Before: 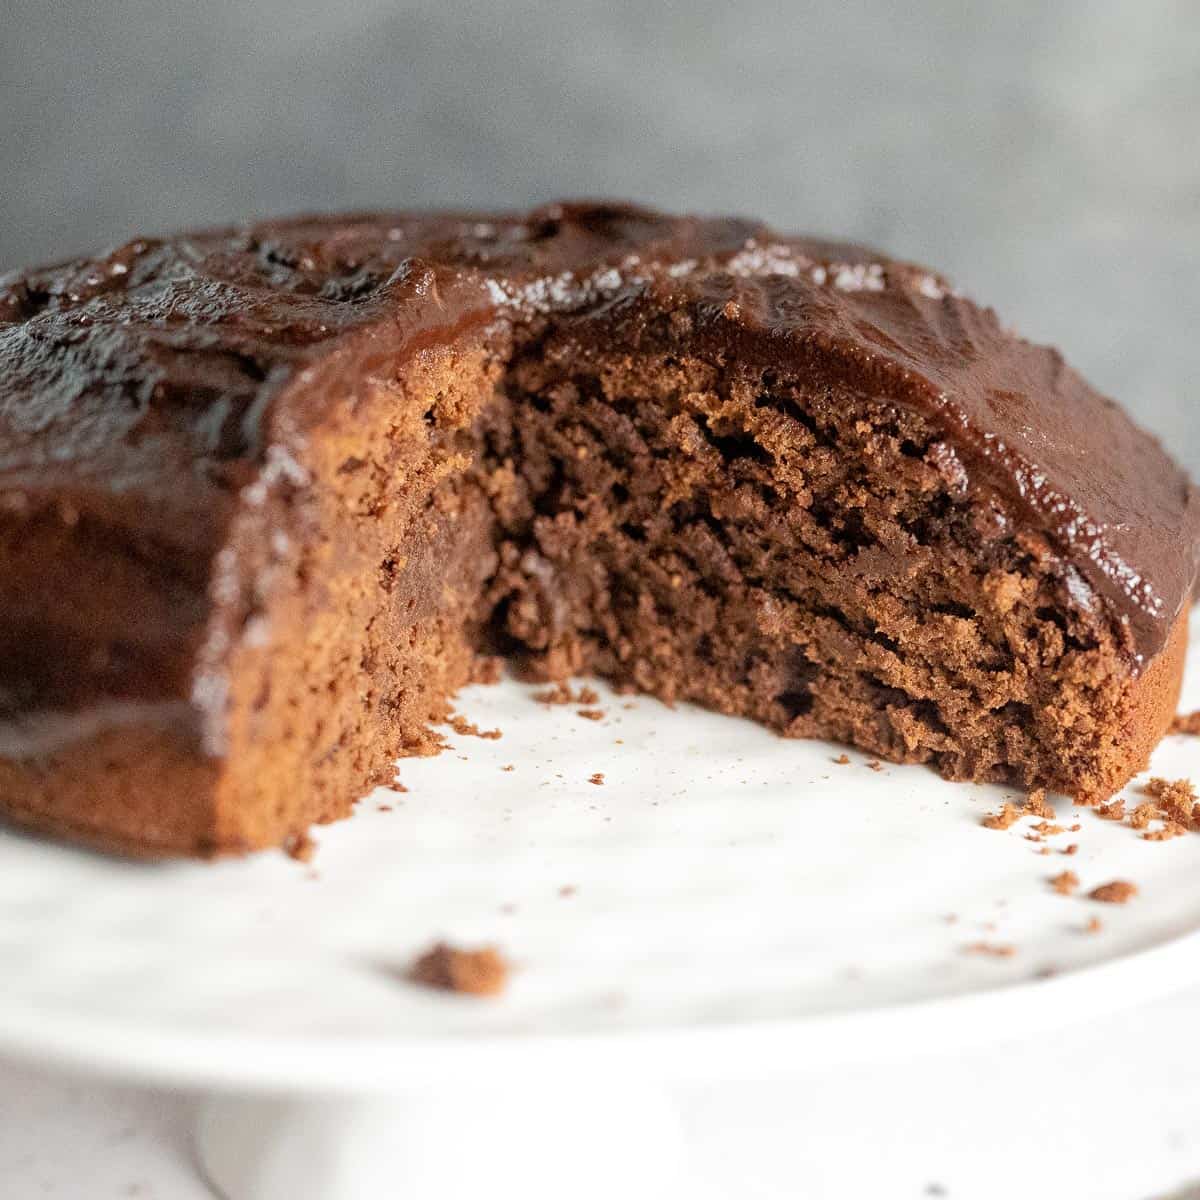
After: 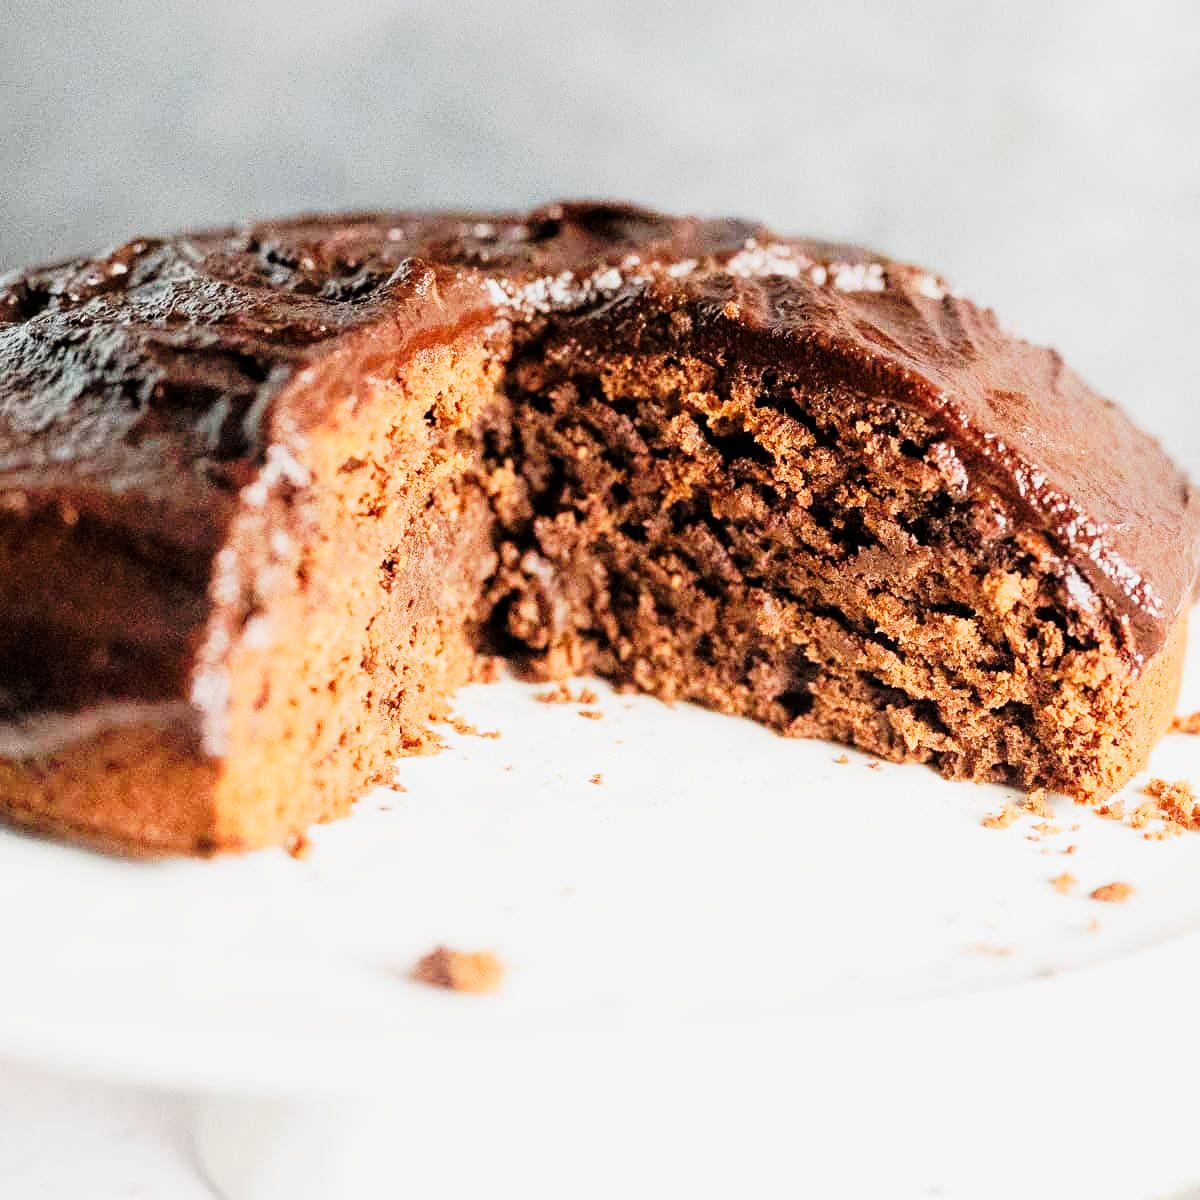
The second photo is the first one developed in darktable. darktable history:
tone curve: curves: ch0 [(0, 0) (0.003, 0.003) (0.011, 0.013) (0.025, 0.028) (0.044, 0.05) (0.069, 0.078) (0.1, 0.113) (0.136, 0.153) (0.177, 0.2) (0.224, 0.271) (0.277, 0.374) (0.335, 0.47) (0.399, 0.574) (0.468, 0.688) (0.543, 0.79) (0.623, 0.859) (0.709, 0.919) (0.801, 0.957) (0.898, 0.978) (1, 1)], preserve colors none
filmic rgb: black relative exposure -7.65 EV, white relative exposure 4.56 EV, hardness 3.61
